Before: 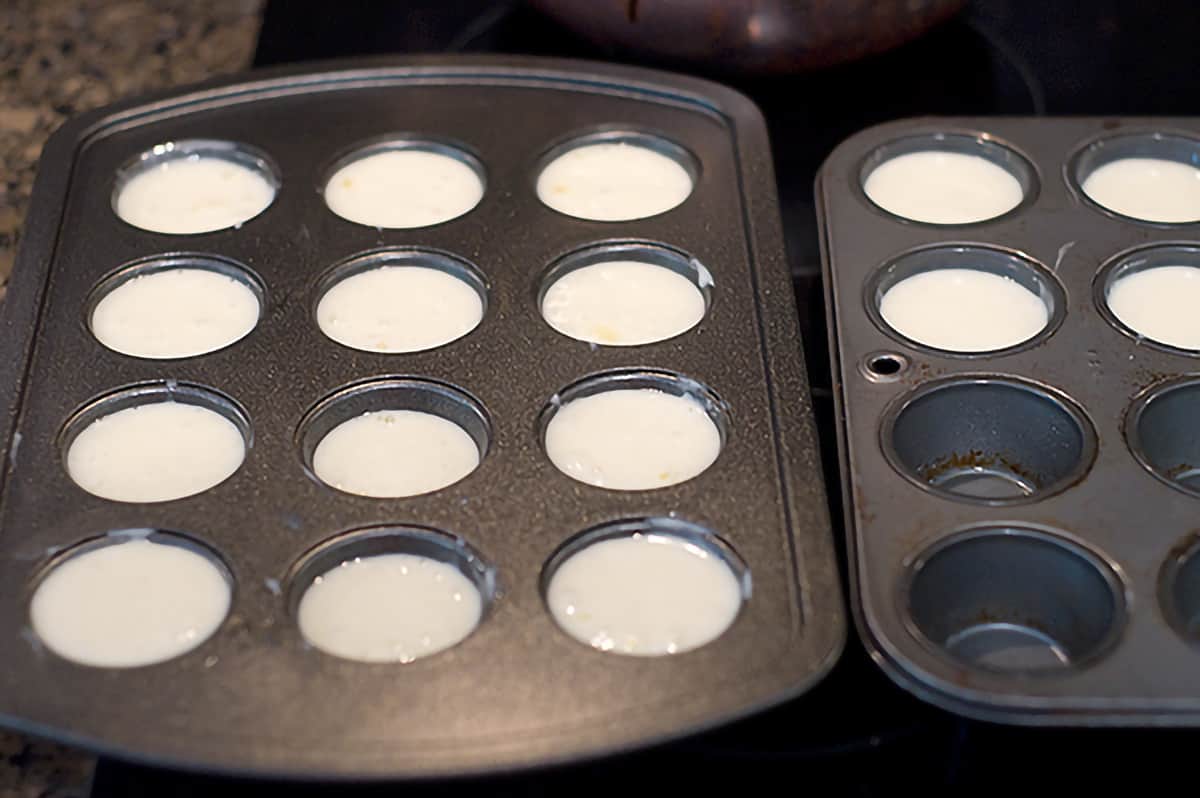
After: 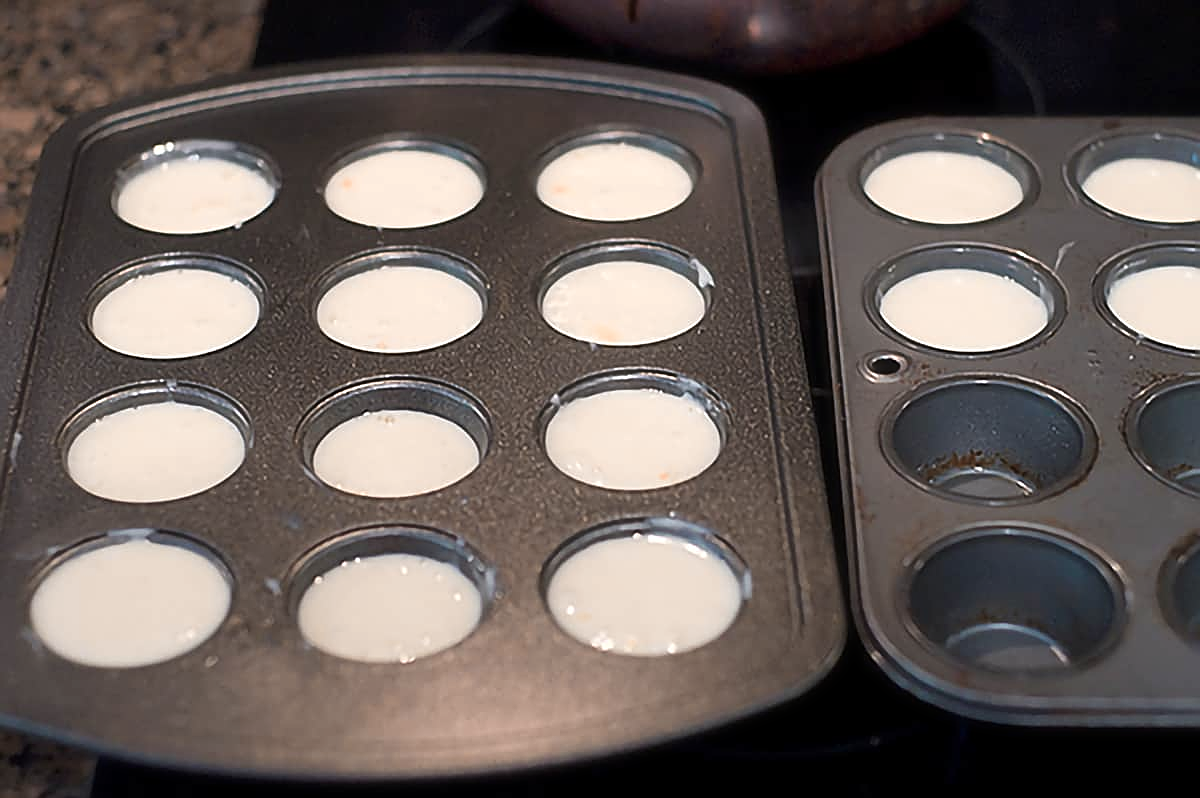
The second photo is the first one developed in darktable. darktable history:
haze removal: strength -0.104, adaptive false
sharpen: amount 0.583
color zones: curves: ch2 [(0, 0.488) (0.143, 0.417) (0.286, 0.212) (0.429, 0.179) (0.571, 0.154) (0.714, 0.415) (0.857, 0.495) (1, 0.488)]
